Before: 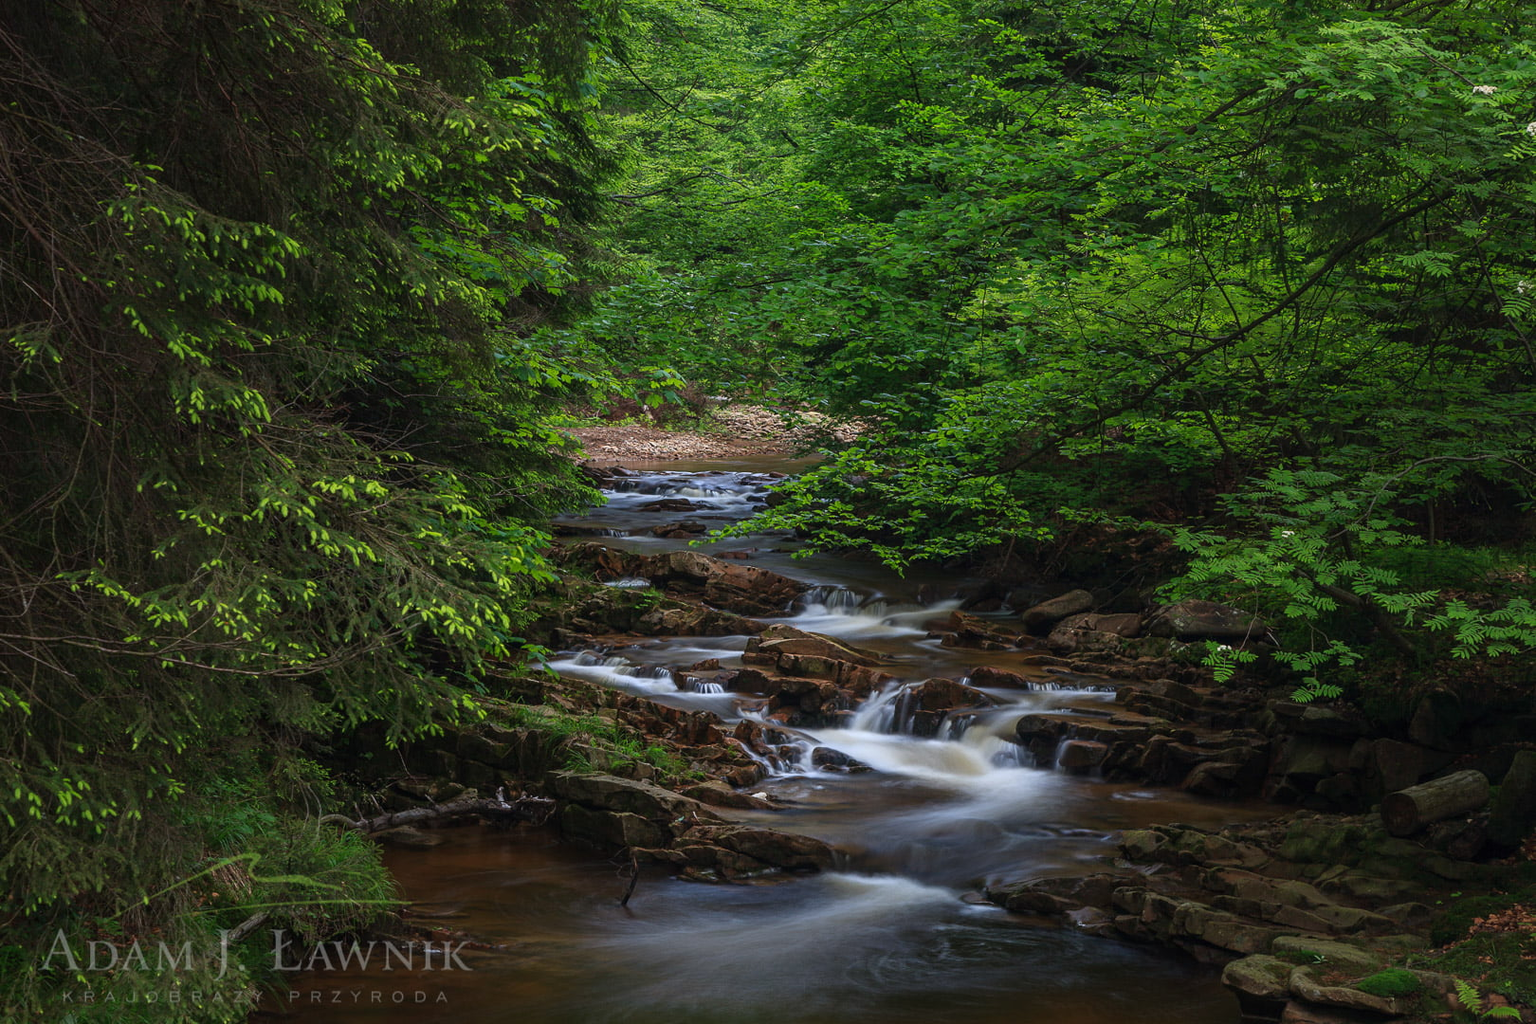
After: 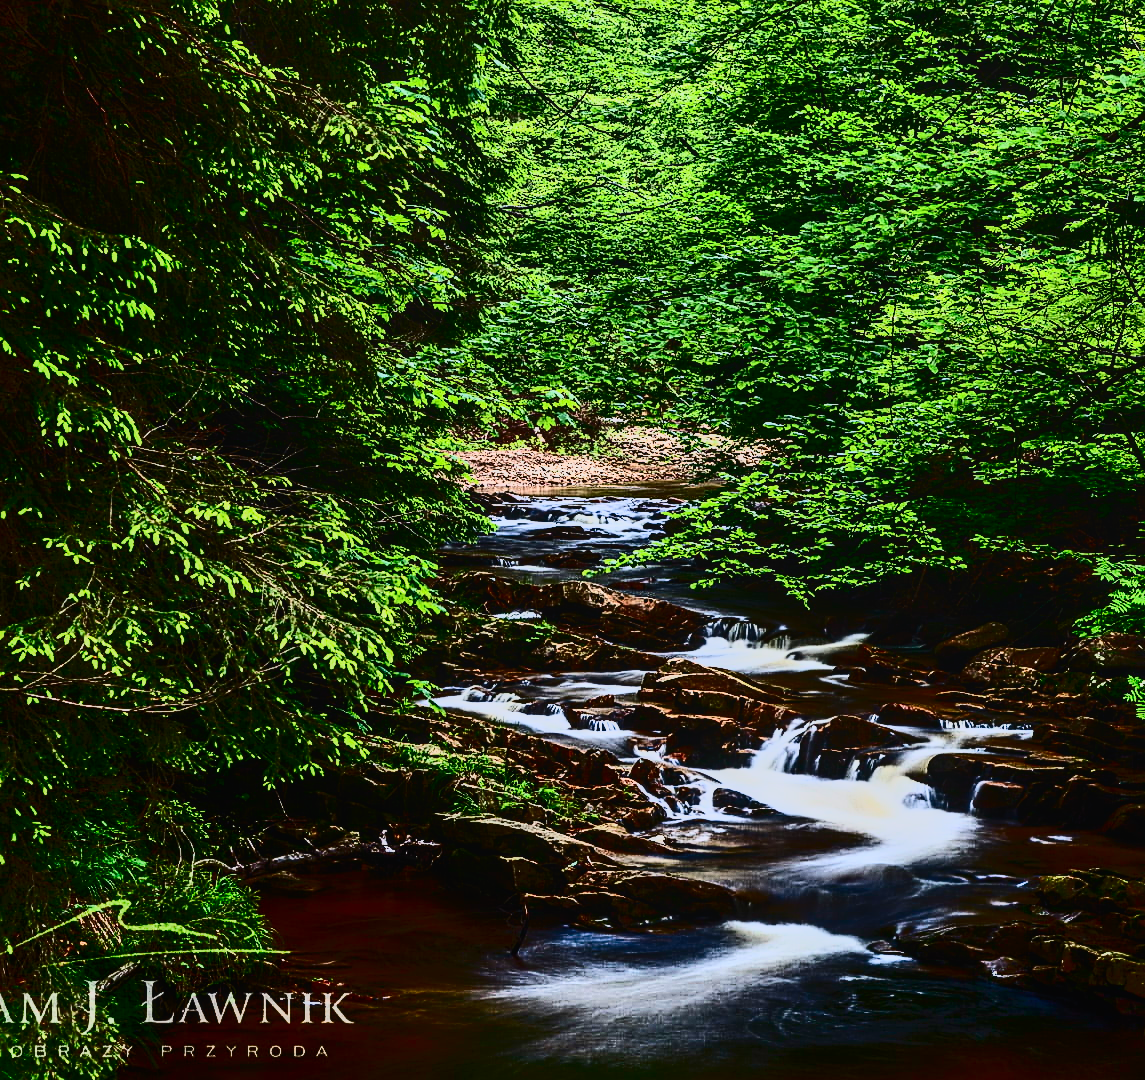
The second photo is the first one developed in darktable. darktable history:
shadows and highlights: soften with gaussian
contrast brightness saturation: contrast 0.243, brightness -0.222, saturation 0.147
exposure: black level correction 0, exposure 1.104 EV, compensate exposure bias true, compensate highlight preservation false
tone curve: curves: ch0 [(0, 0) (0.003, 0.003) (0.011, 0.006) (0.025, 0.012) (0.044, 0.02) (0.069, 0.023) (0.1, 0.029) (0.136, 0.037) (0.177, 0.058) (0.224, 0.084) (0.277, 0.137) (0.335, 0.209) (0.399, 0.336) (0.468, 0.478) (0.543, 0.63) (0.623, 0.789) (0.709, 0.903) (0.801, 0.967) (0.898, 0.987) (1, 1)], color space Lab, independent channels, preserve colors none
filmic rgb: black relative exposure -16 EV, white relative exposure 5.27 EV, hardness 5.9, contrast 1.257
crop and rotate: left 8.936%, right 20.323%
local contrast: detail 110%
sharpen: on, module defaults
